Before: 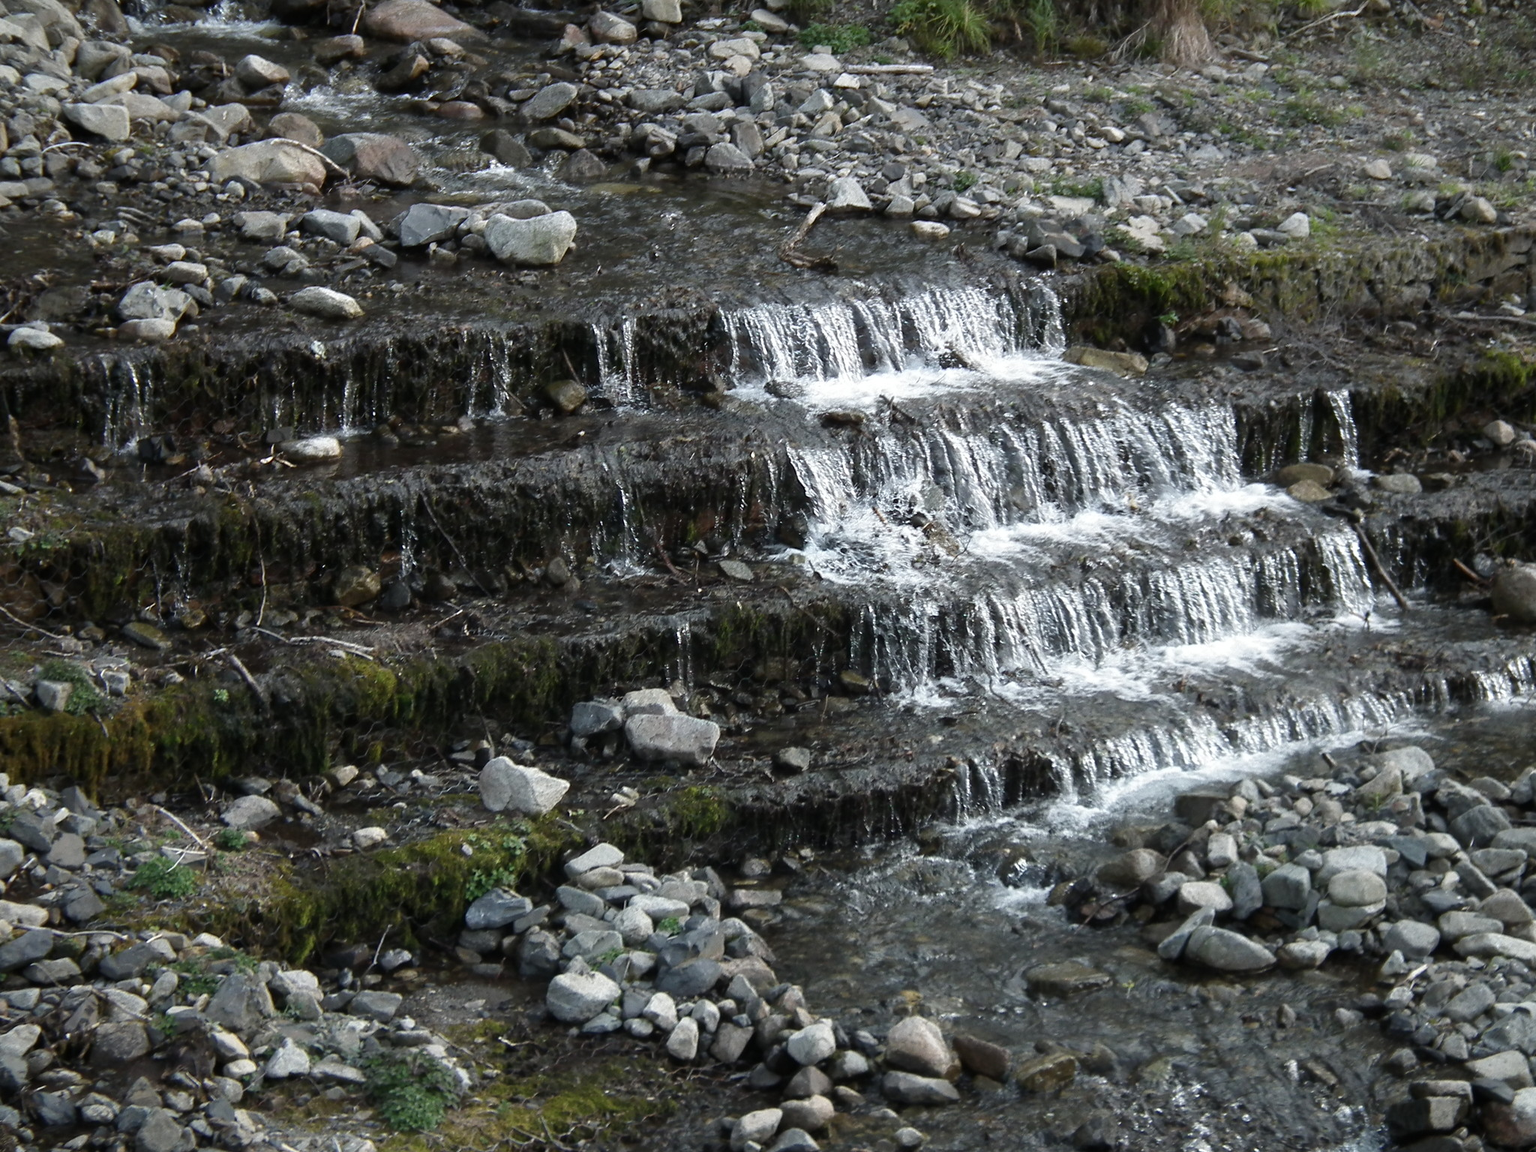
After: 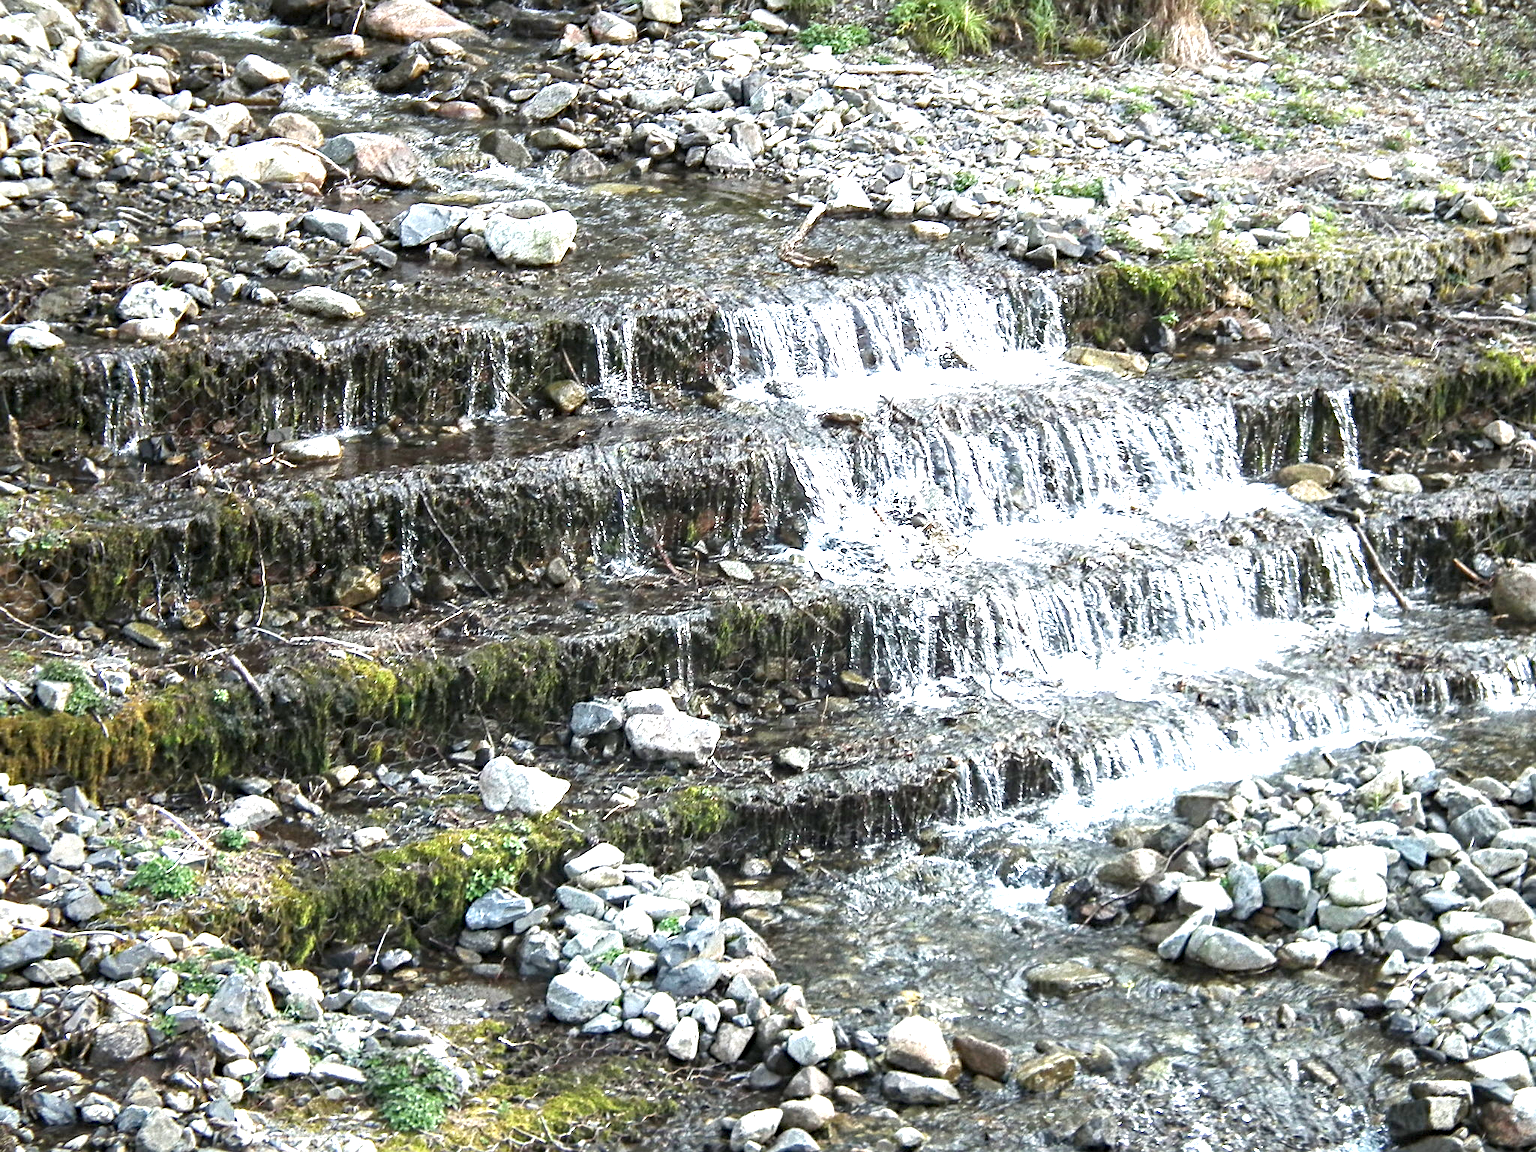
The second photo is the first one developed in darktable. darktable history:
sharpen: radius 2.167, amount 0.381, threshold 0
haze removal: adaptive false
exposure: black level correction 0, exposure 2.138 EV, compensate exposure bias true, compensate highlight preservation false
local contrast: detail 130%
